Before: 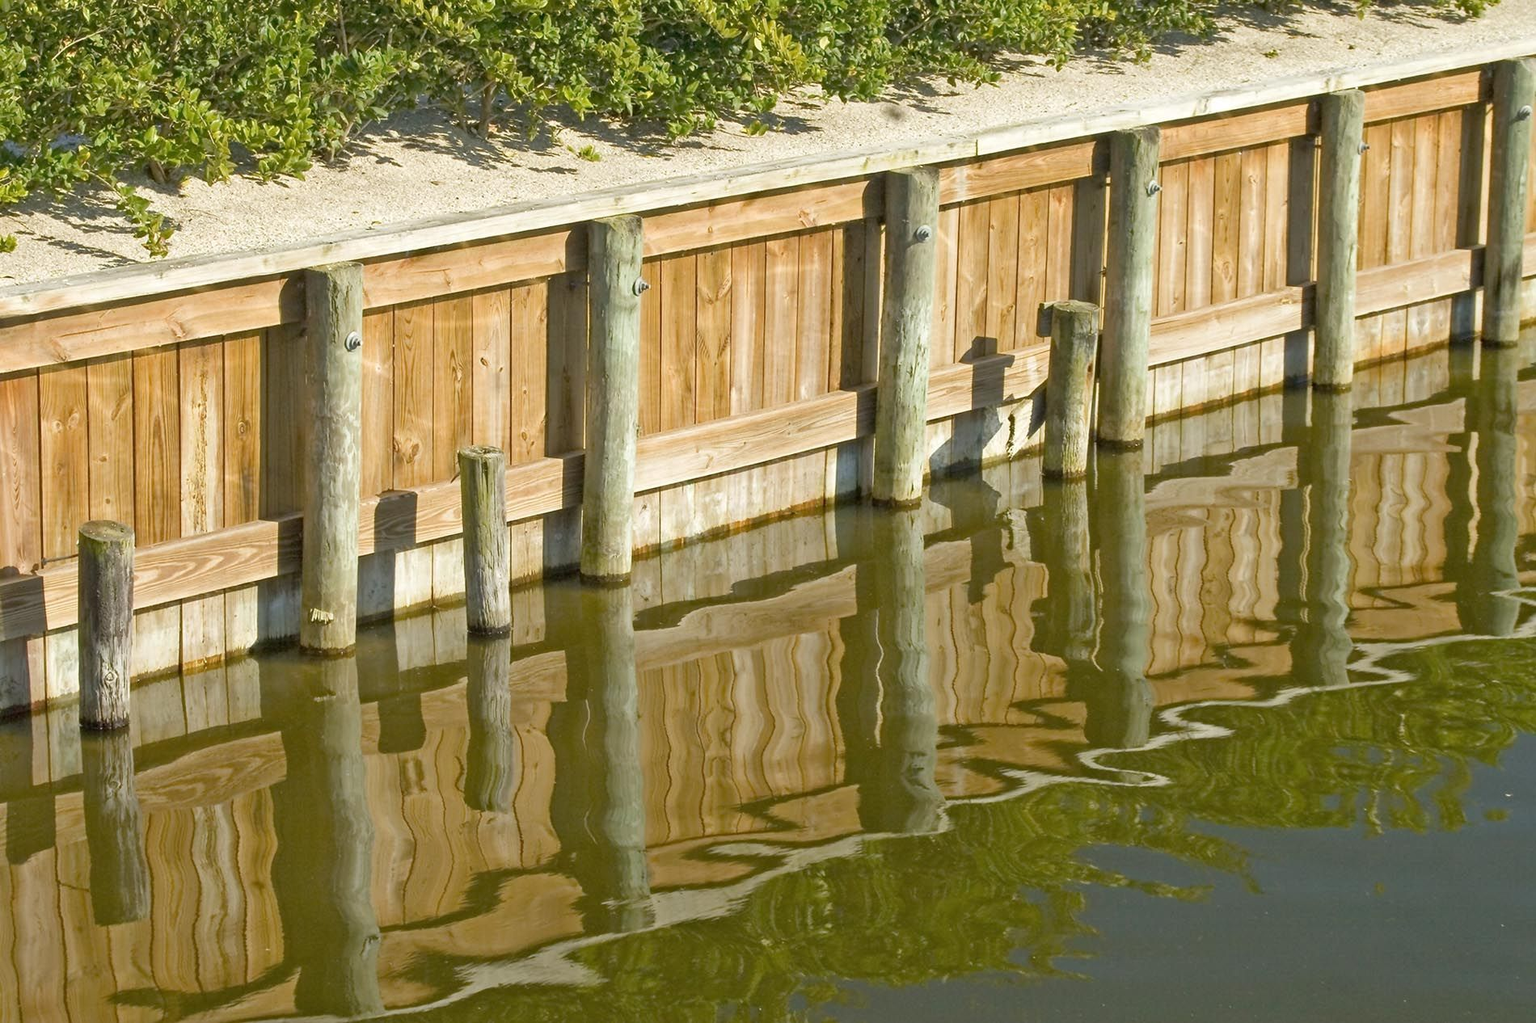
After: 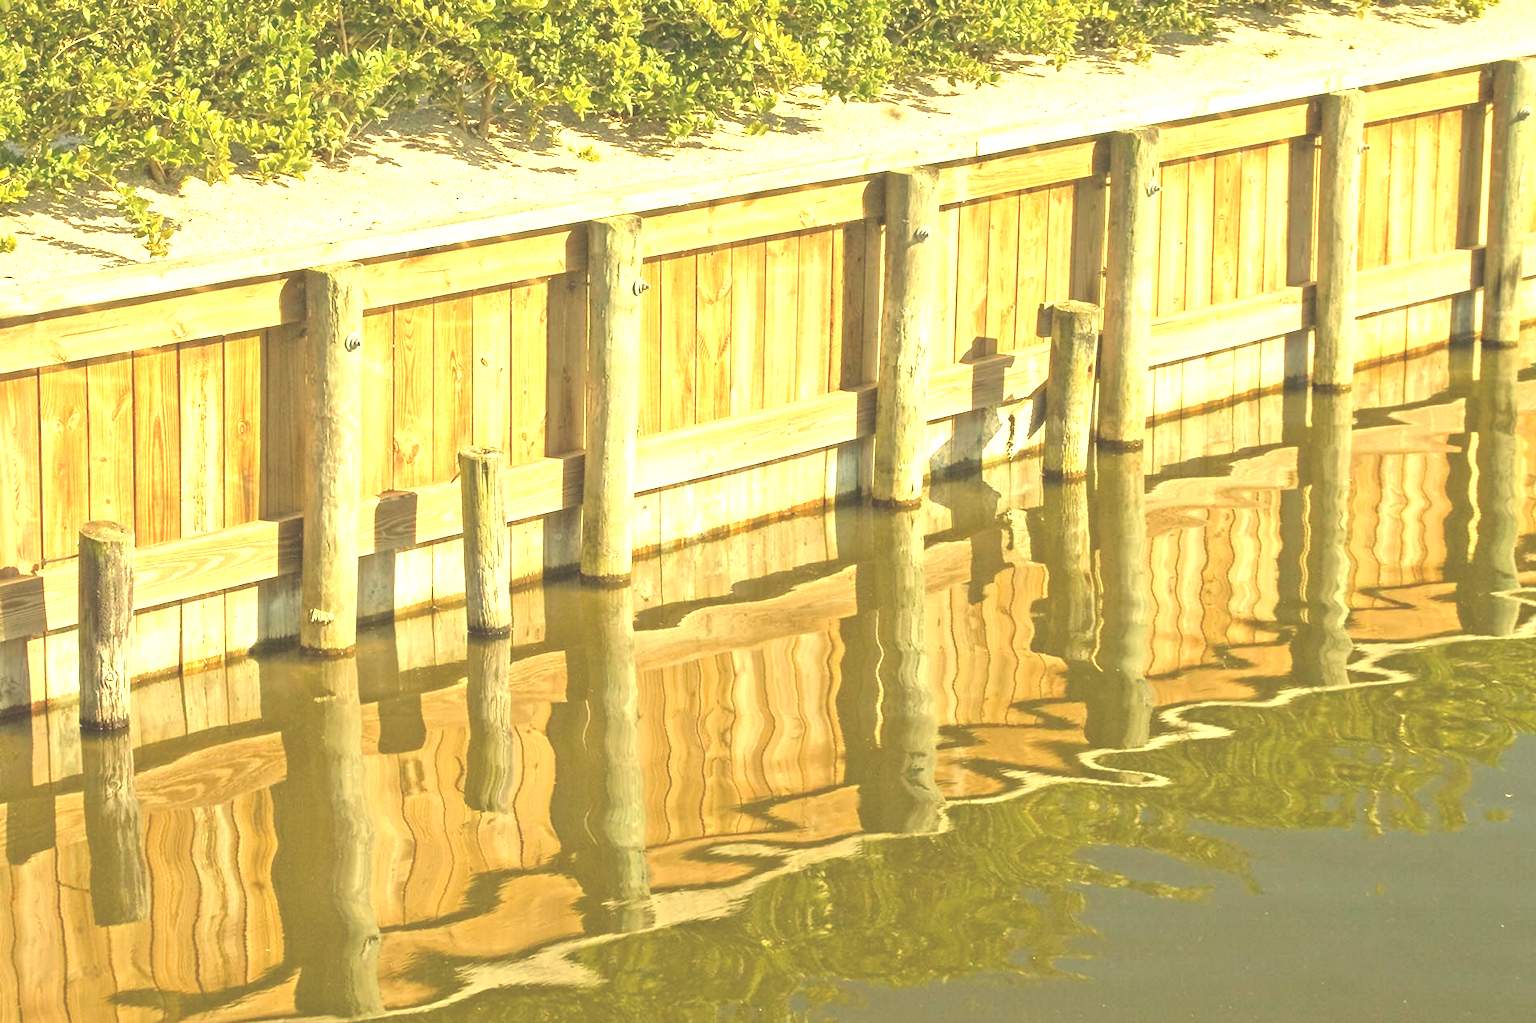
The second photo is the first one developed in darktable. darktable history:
white balance: red 1.08, blue 0.791
tone equalizer: on, module defaults
color balance: lift [1.005, 1.002, 0.998, 0.998], gamma [1, 1.021, 1.02, 0.979], gain [0.923, 1.066, 1.056, 0.934]
exposure: black level correction -0.023, exposure 1.397 EV, compensate highlight preservation false
